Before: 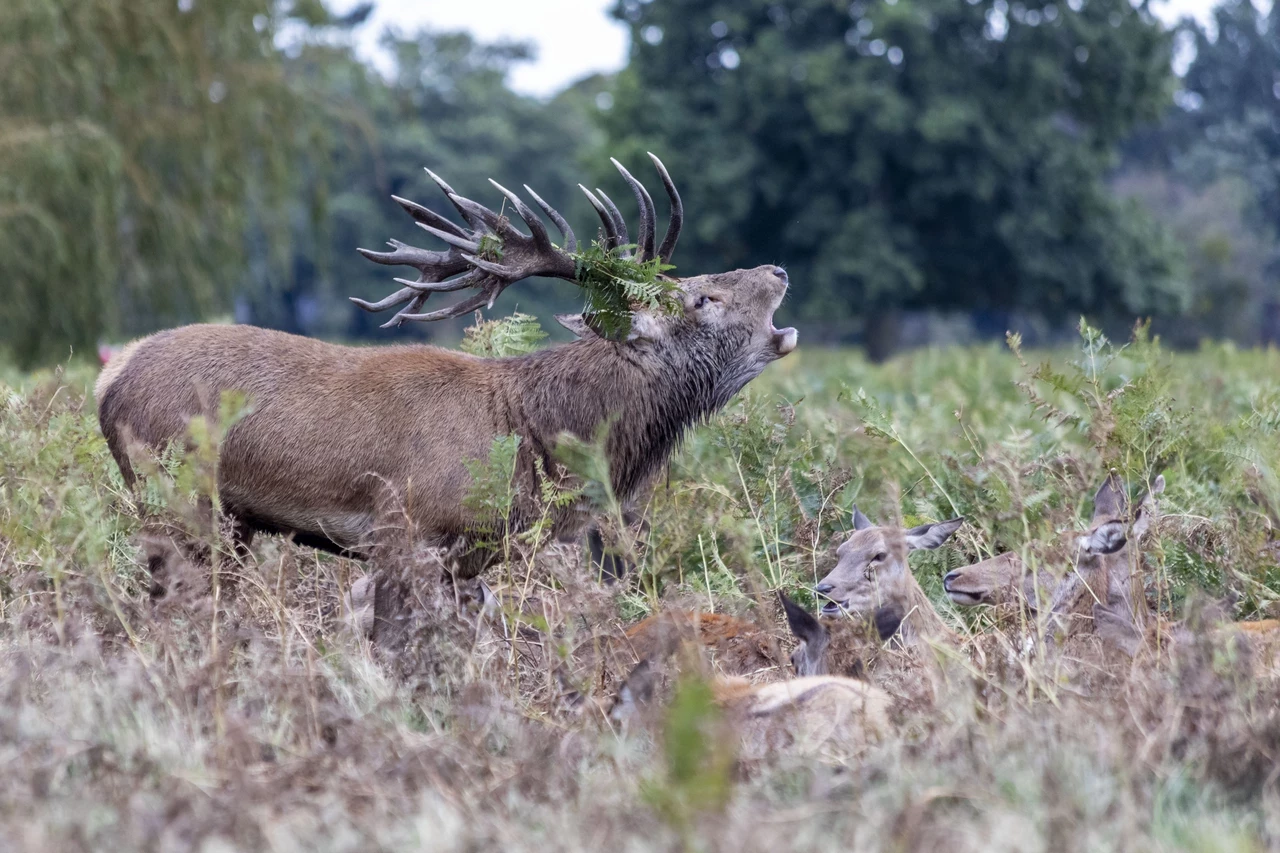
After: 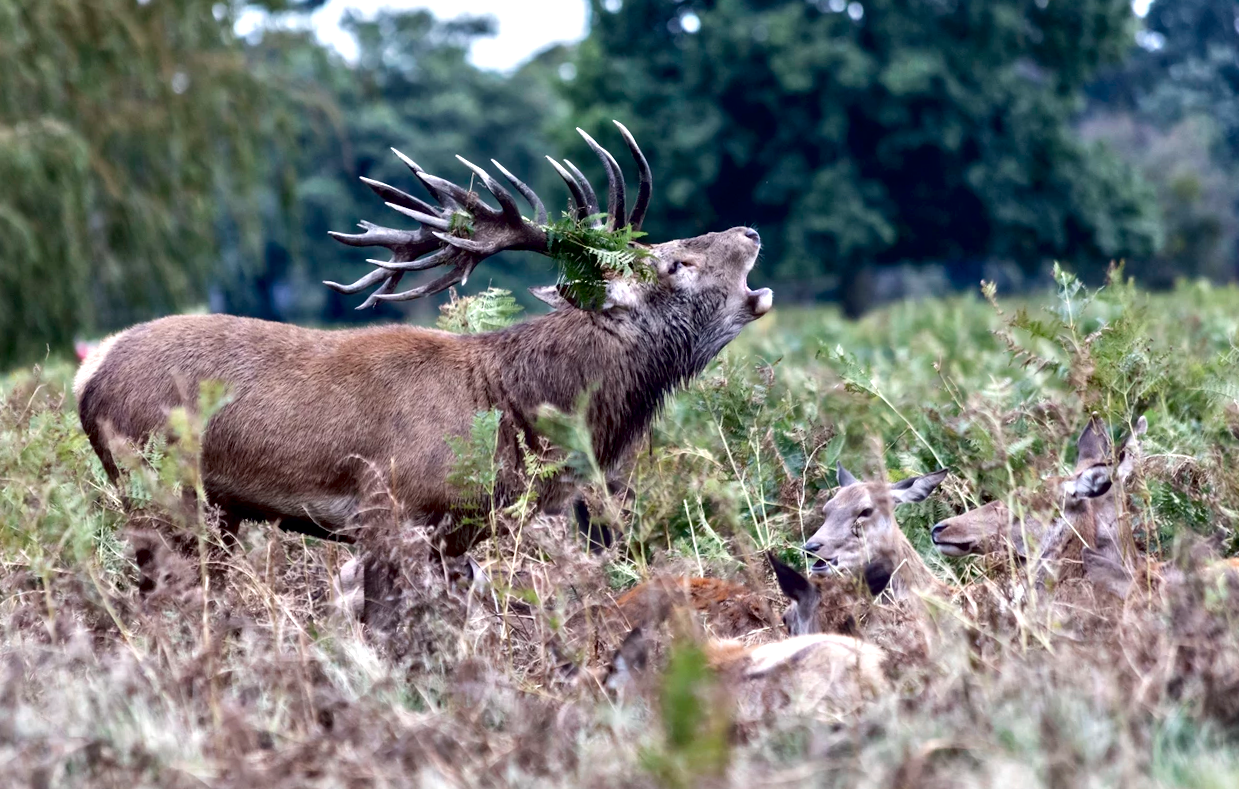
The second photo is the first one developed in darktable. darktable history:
contrast brightness saturation: brightness -0.09
rotate and perspective: rotation -3°, crop left 0.031, crop right 0.968, crop top 0.07, crop bottom 0.93
contrast equalizer: y [[0.513, 0.565, 0.608, 0.562, 0.512, 0.5], [0.5 ×6], [0.5, 0.5, 0.5, 0.528, 0.598, 0.658], [0 ×6], [0 ×6]]
exposure: black level correction 0.005, exposure 0.286 EV, compensate highlight preservation false
